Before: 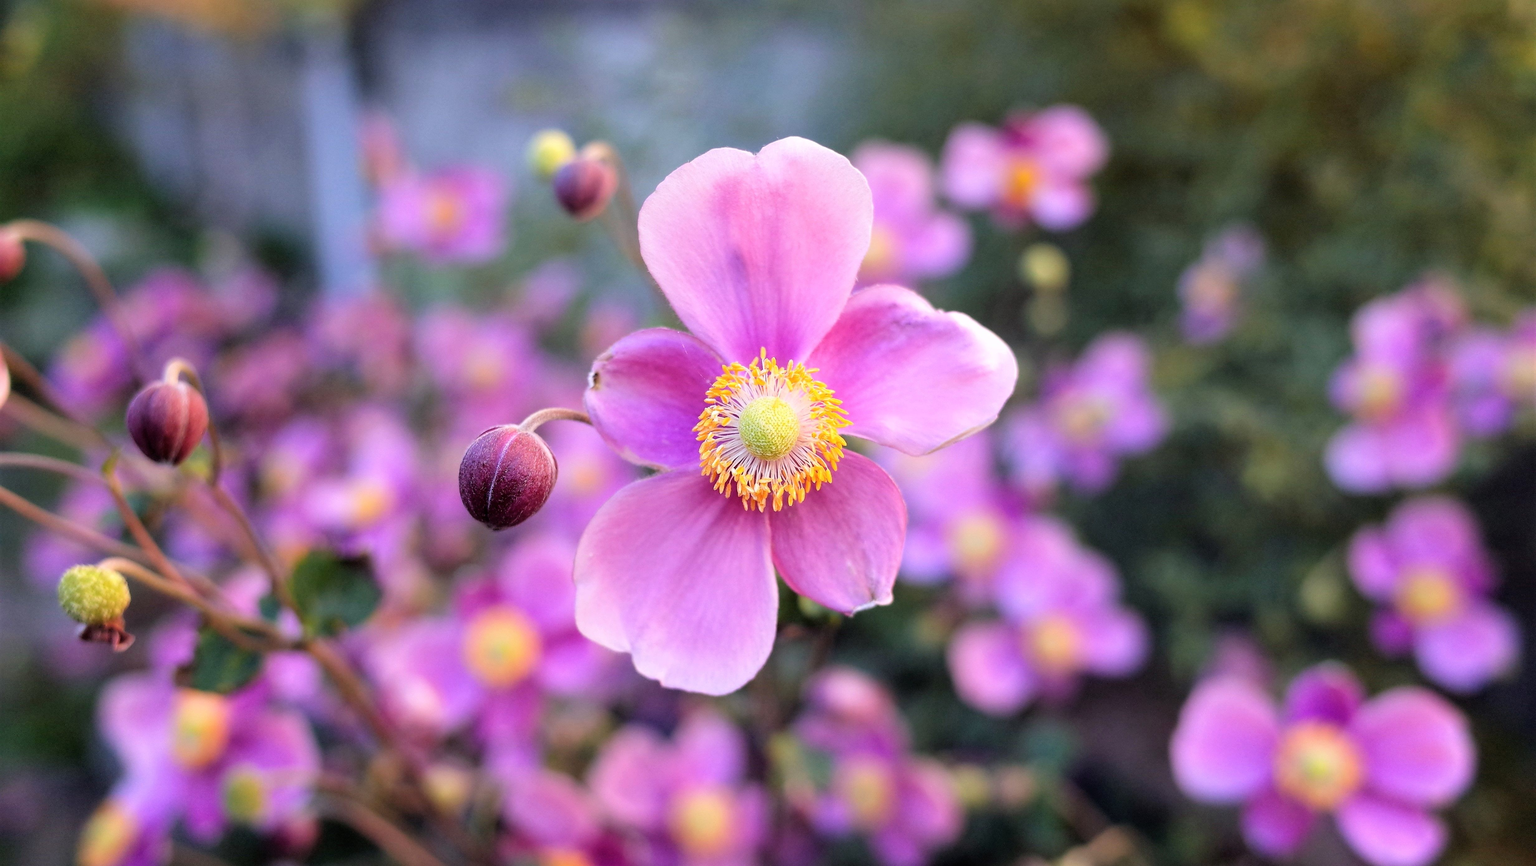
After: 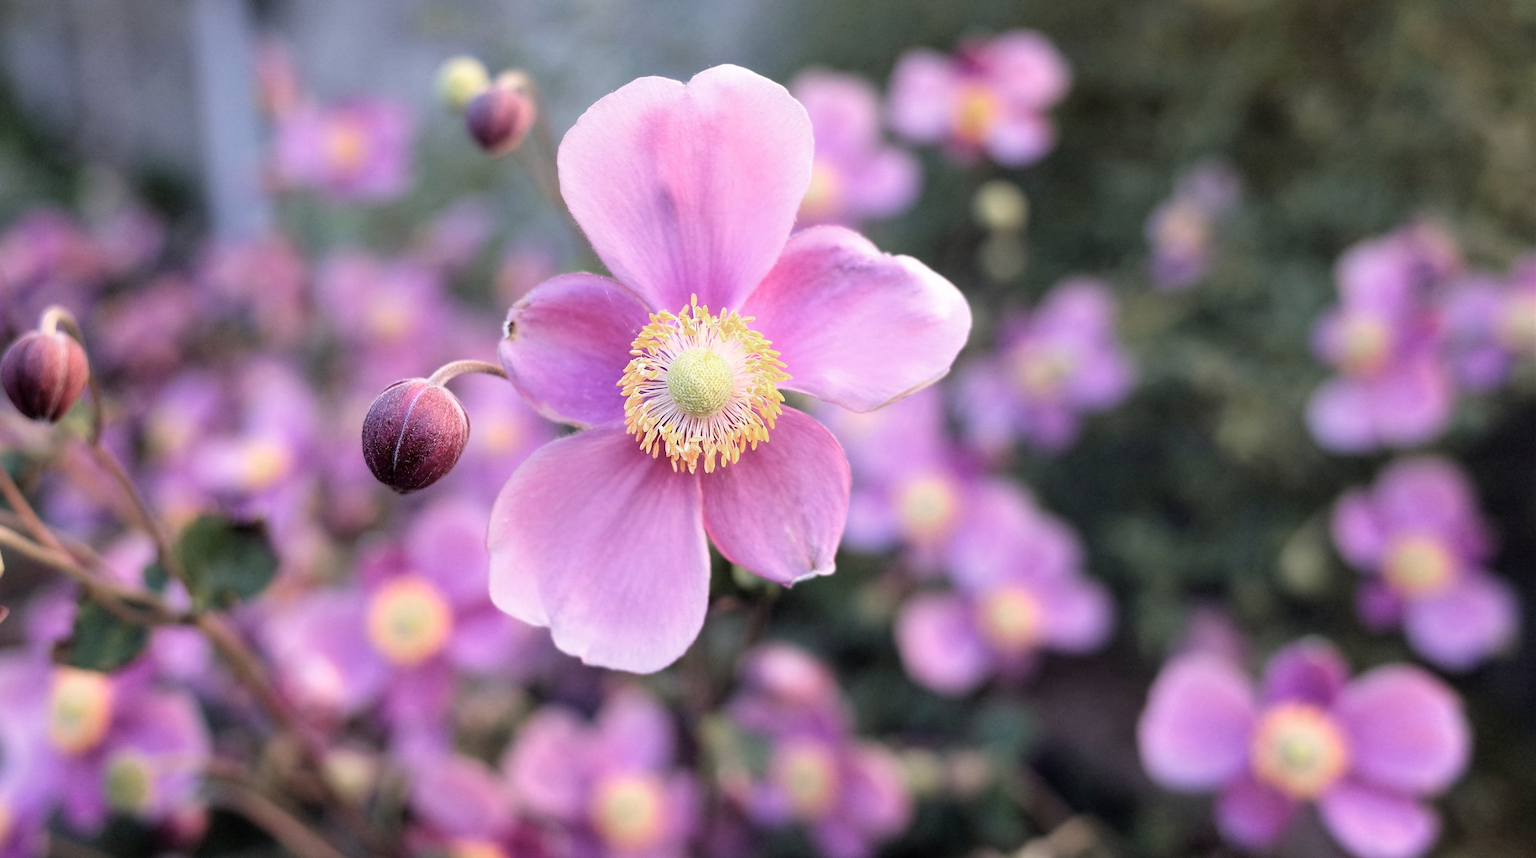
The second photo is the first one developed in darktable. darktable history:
crop and rotate: left 8.28%, top 9.043%
color zones: curves: ch0 [(0, 0.559) (0.153, 0.551) (0.229, 0.5) (0.429, 0.5) (0.571, 0.5) (0.714, 0.5) (0.857, 0.5) (1, 0.559)]; ch1 [(0, 0.417) (0.112, 0.336) (0.213, 0.26) (0.429, 0.34) (0.571, 0.35) (0.683, 0.331) (0.857, 0.344) (1, 0.417)]
